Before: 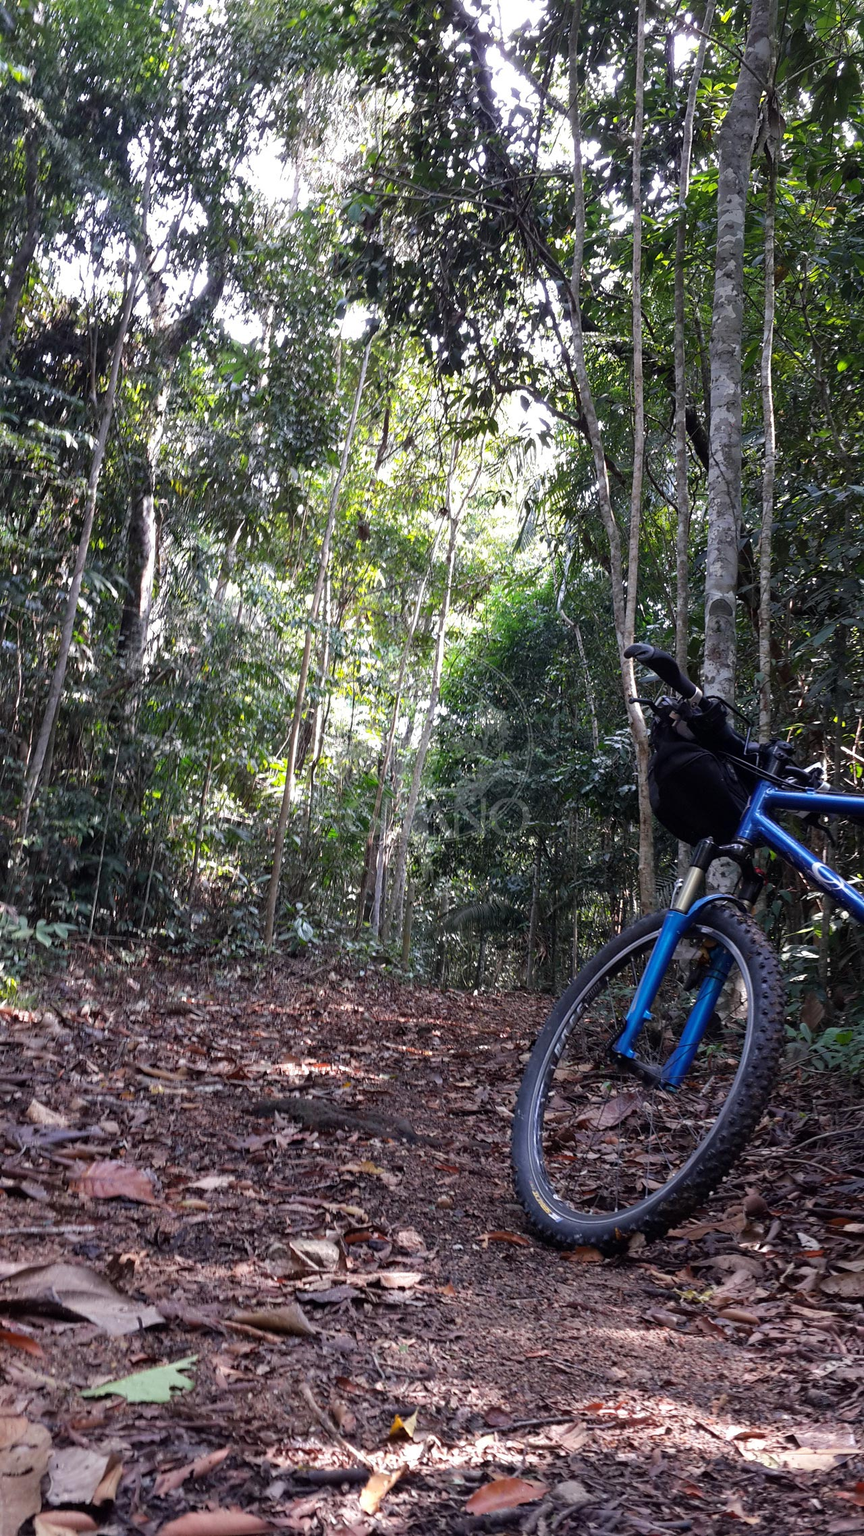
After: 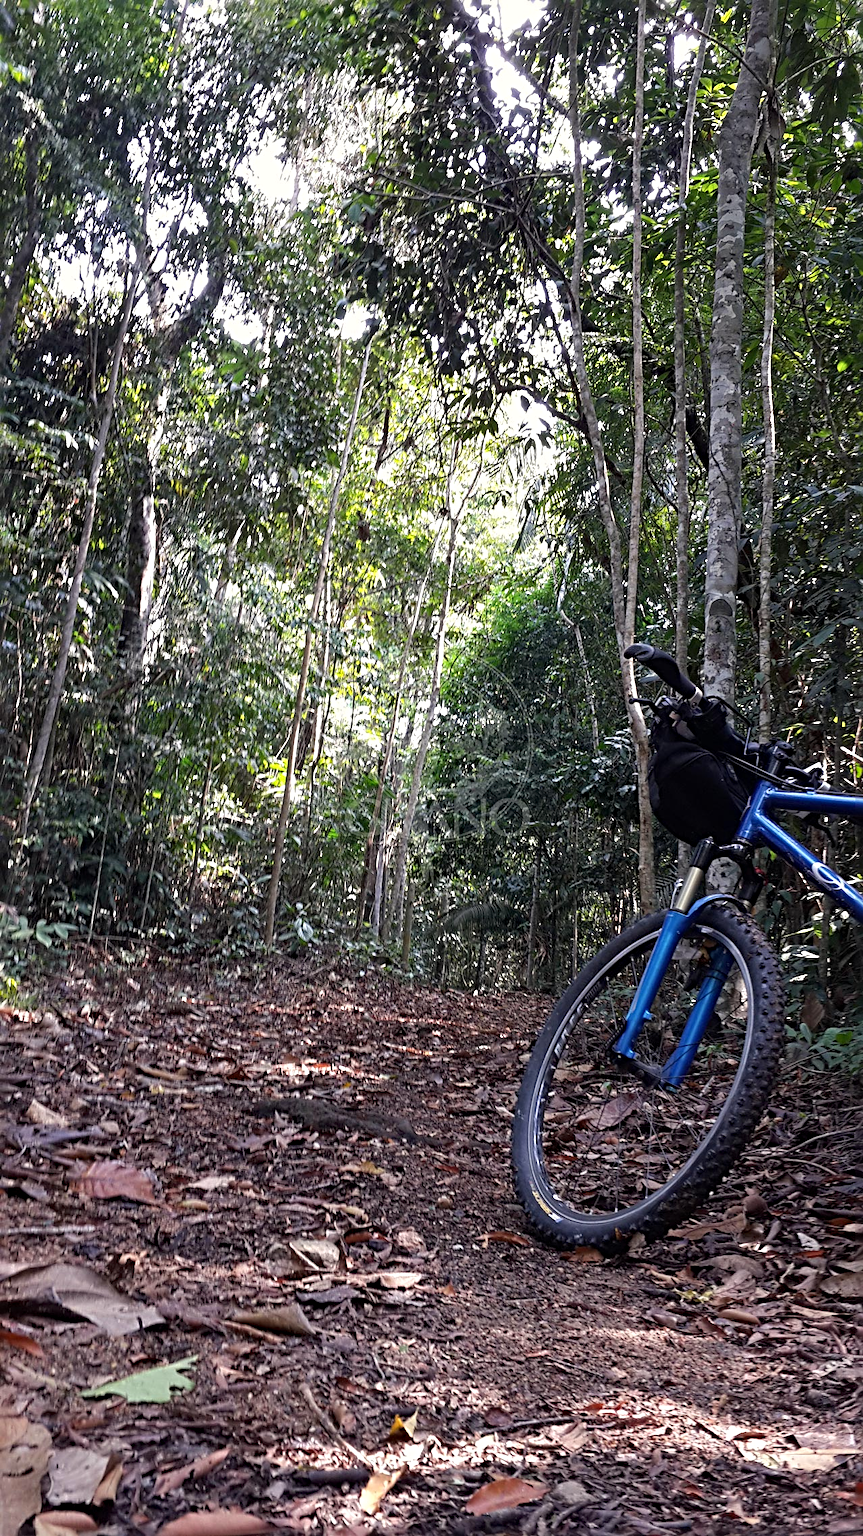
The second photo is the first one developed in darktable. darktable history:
sharpen: radius 4.883
color correction: highlights b* 3
